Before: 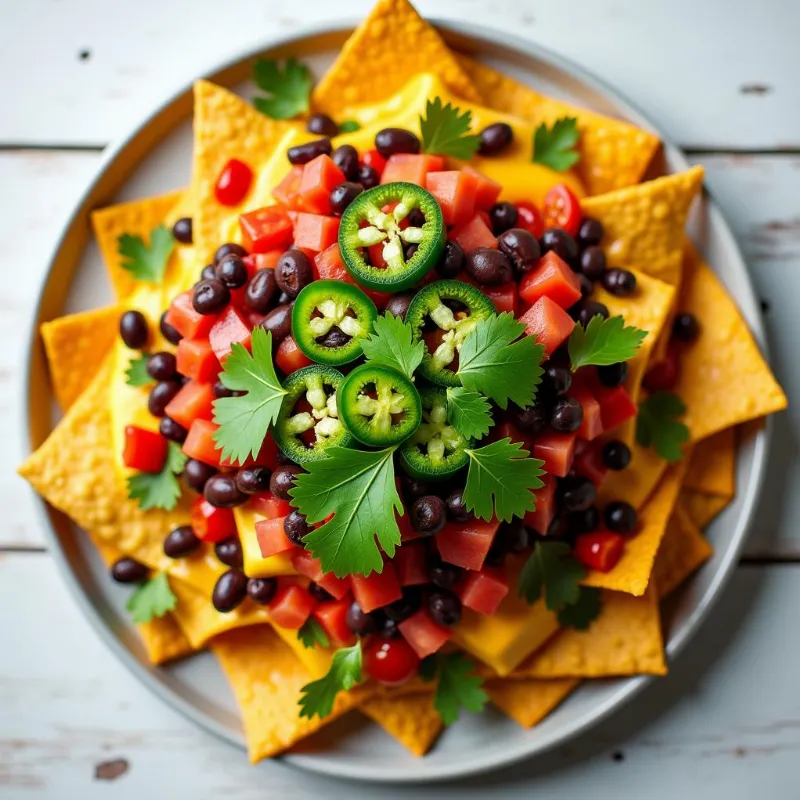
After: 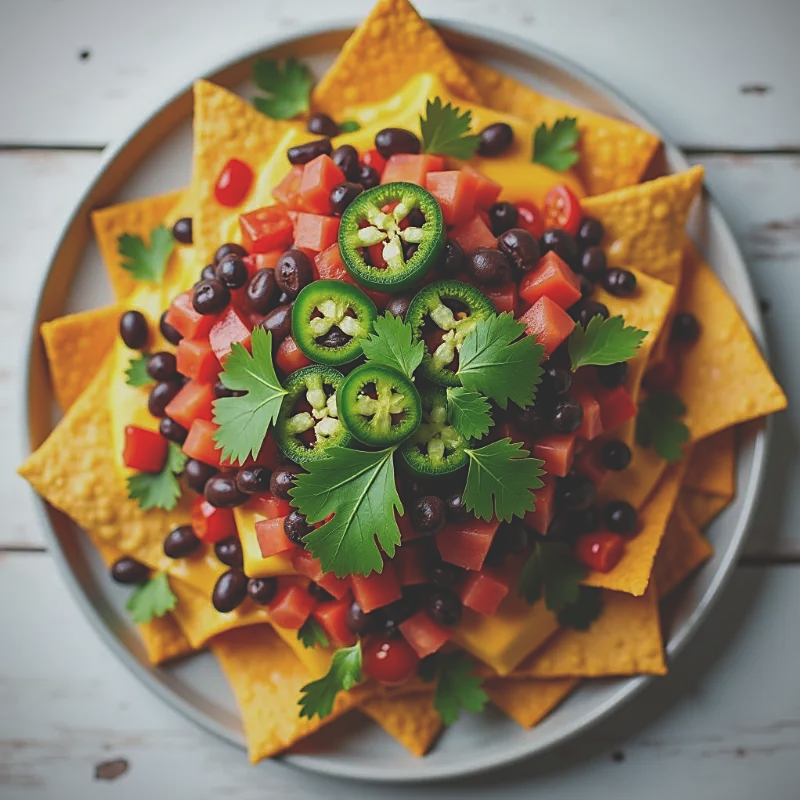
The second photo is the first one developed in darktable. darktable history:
sharpen: on, module defaults
vignetting: fall-off start 100.94%
exposure: black level correction -0.036, exposure -0.498 EV, compensate highlight preservation false
